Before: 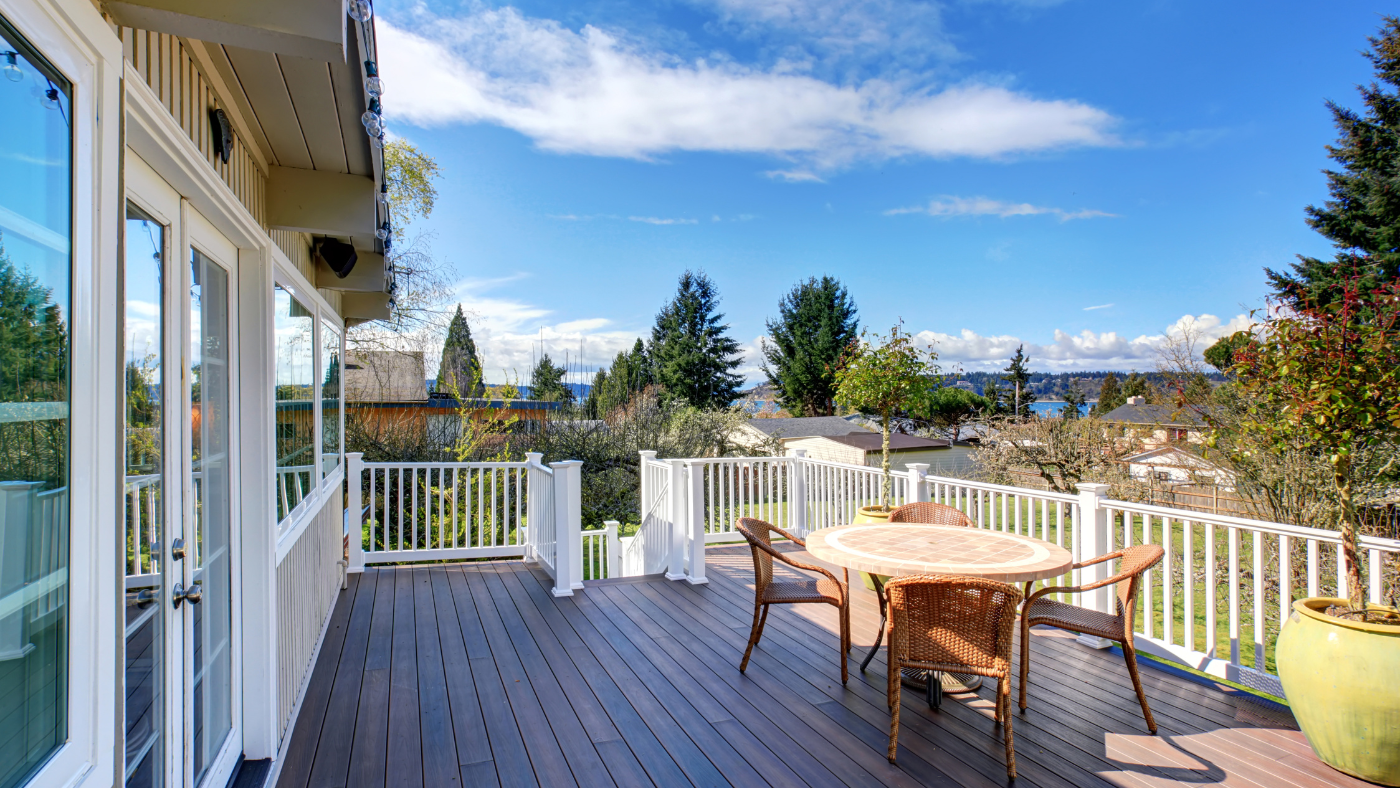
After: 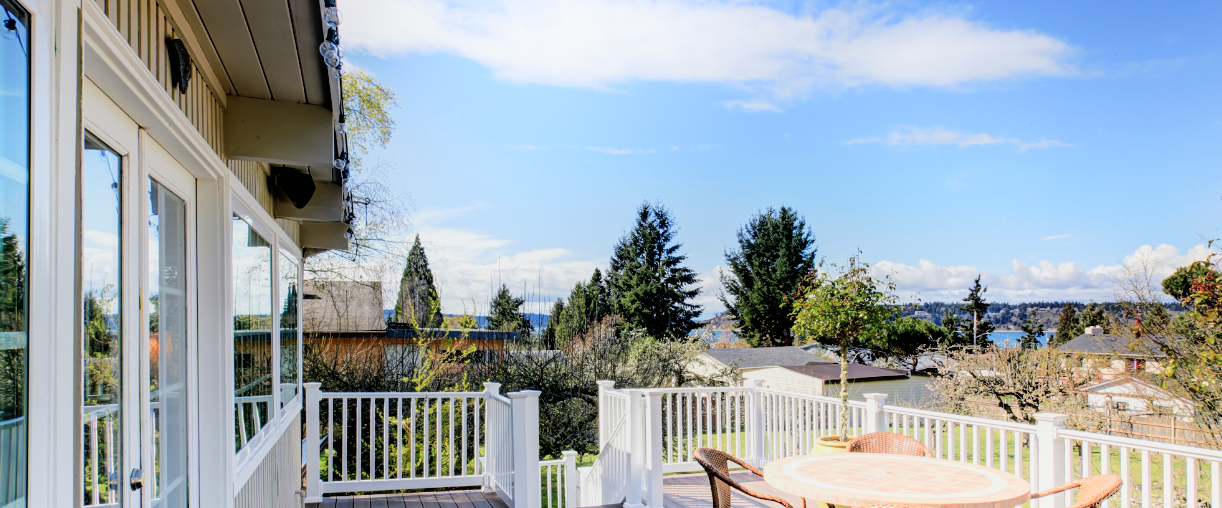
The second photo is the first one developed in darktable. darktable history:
filmic rgb: black relative exposure -5 EV, white relative exposure 3.5 EV, hardness 3.19, contrast 1.2, highlights saturation mix -50%
shadows and highlights: shadows -21.3, highlights 100, soften with gaussian
crop: left 3.015%, top 8.969%, right 9.647%, bottom 26.457%
